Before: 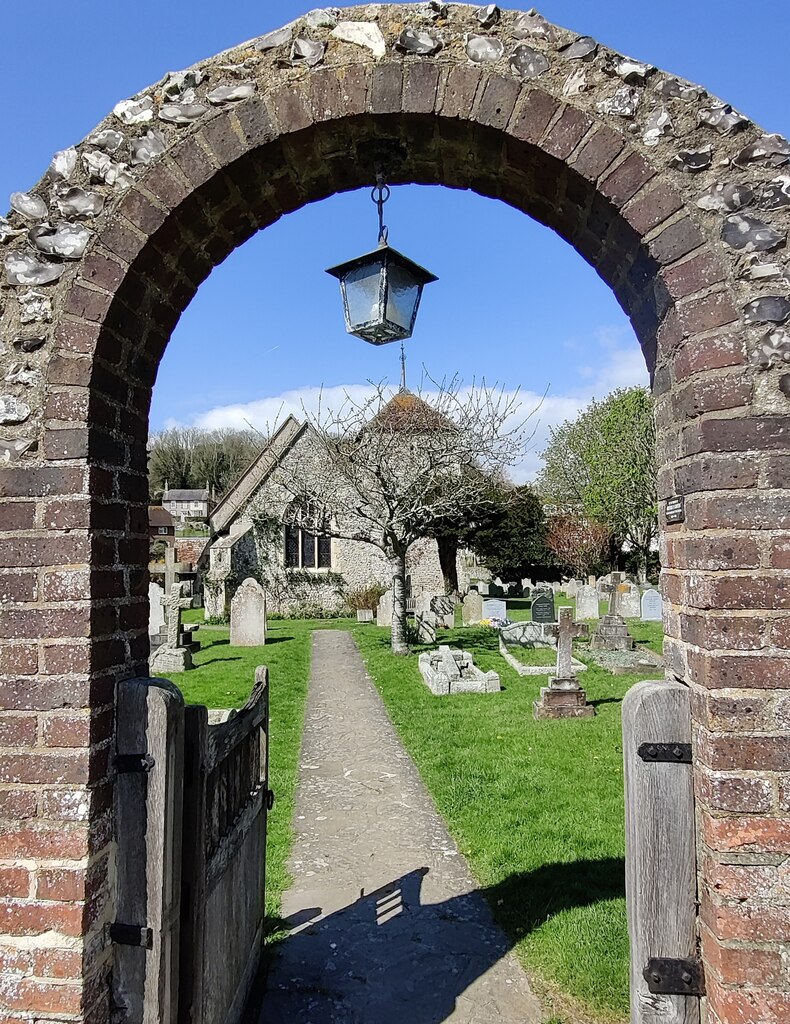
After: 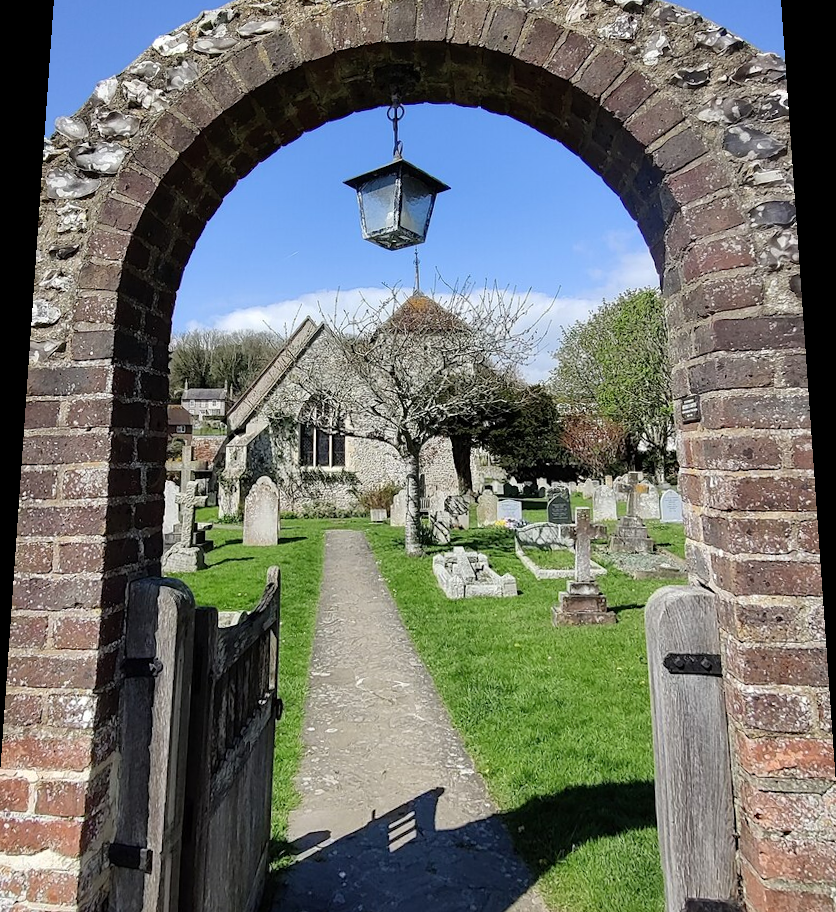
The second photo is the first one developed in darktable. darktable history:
crop: left 1.507%, top 6.147%, right 1.379%, bottom 6.637%
rotate and perspective: rotation 0.128°, lens shift (vertical) -0.181, lens shift (horizontal) -0.044, shear 0.001, automatic cropping off
tone equalizer: on, module defaults
